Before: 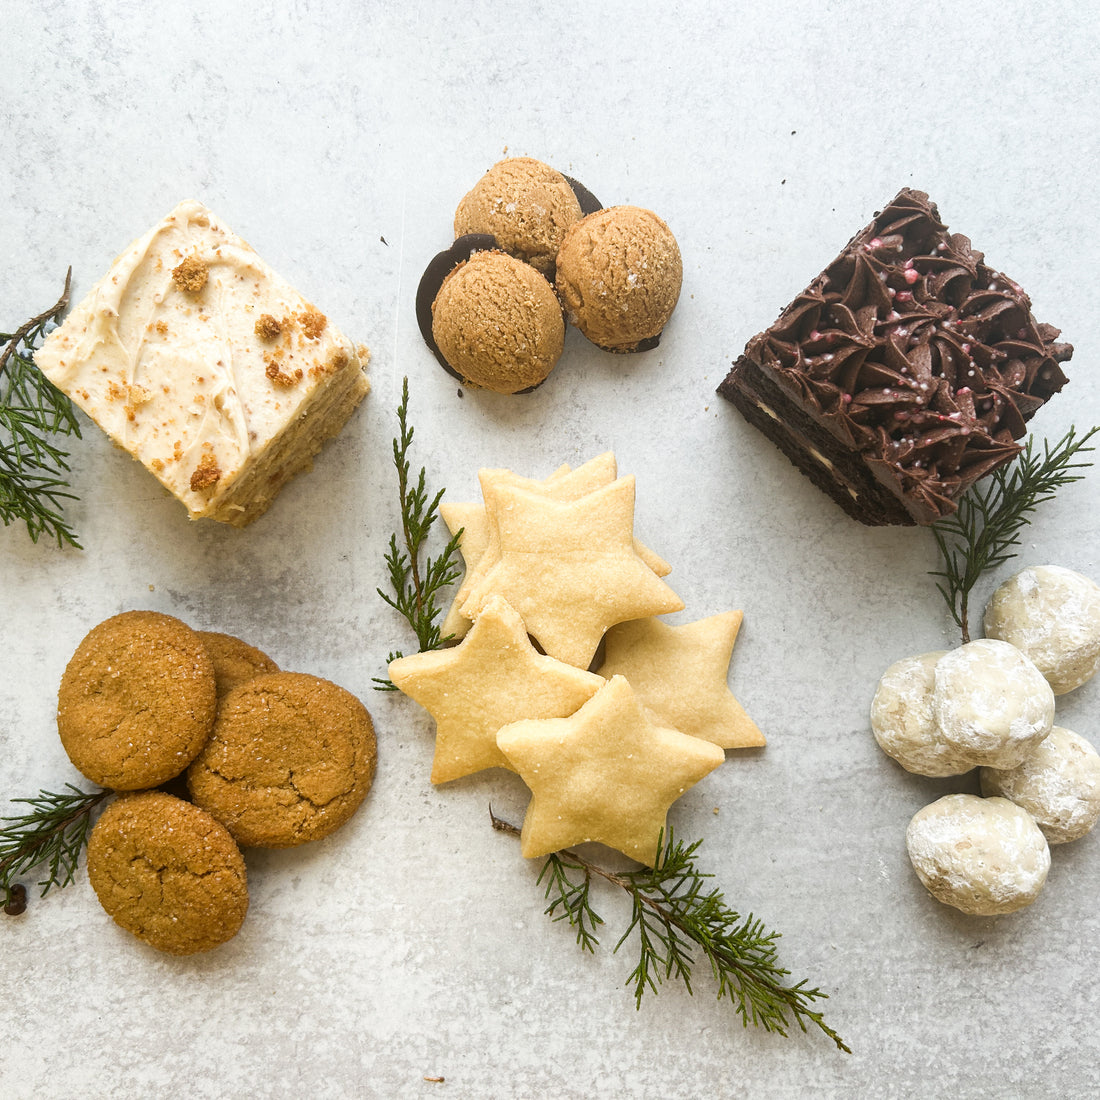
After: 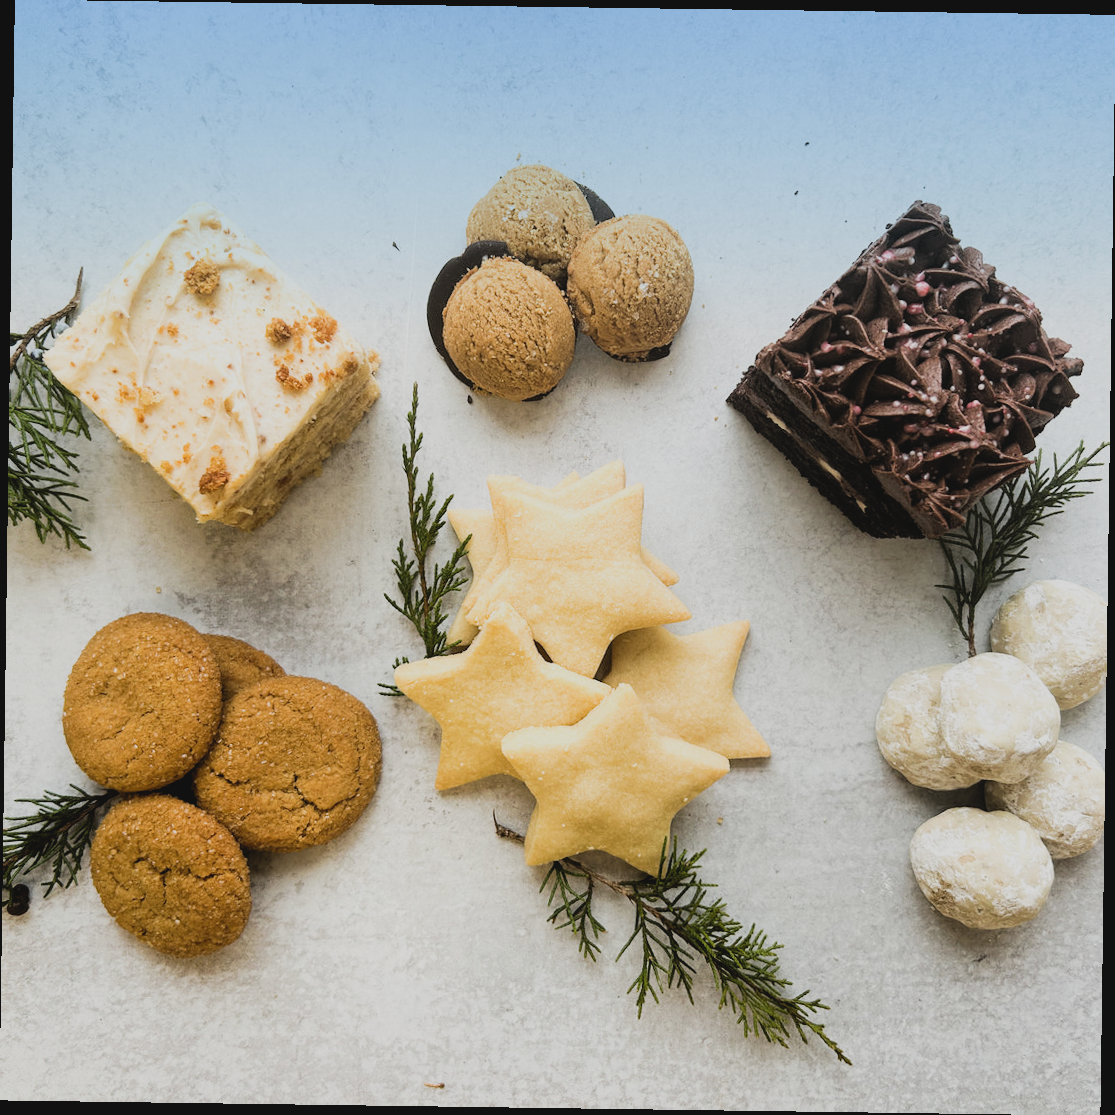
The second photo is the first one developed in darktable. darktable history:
filmic rgb: black relative exposure -5 EV, hardness 2.88, contrast 1.3, highlights saturation mix -30%
graduated density: density 2.02 EV, hardness 44%, rotation 0.374°, offset 8.21, hue 208.8°, saturation 97%
rotate and perspective: rotation 0.8°, automatic cropping off
contrast brightness saturation: contrast -0.1, saturation -0.1
color zones: curves: ch1 [(0, 0.513) (0.143, 0.524) (0.286, 0.511) (0.429, 0.506) (0.571, 0.503) (0.714, 0.503) (0.857, 0.508) (1, 0.513)]
